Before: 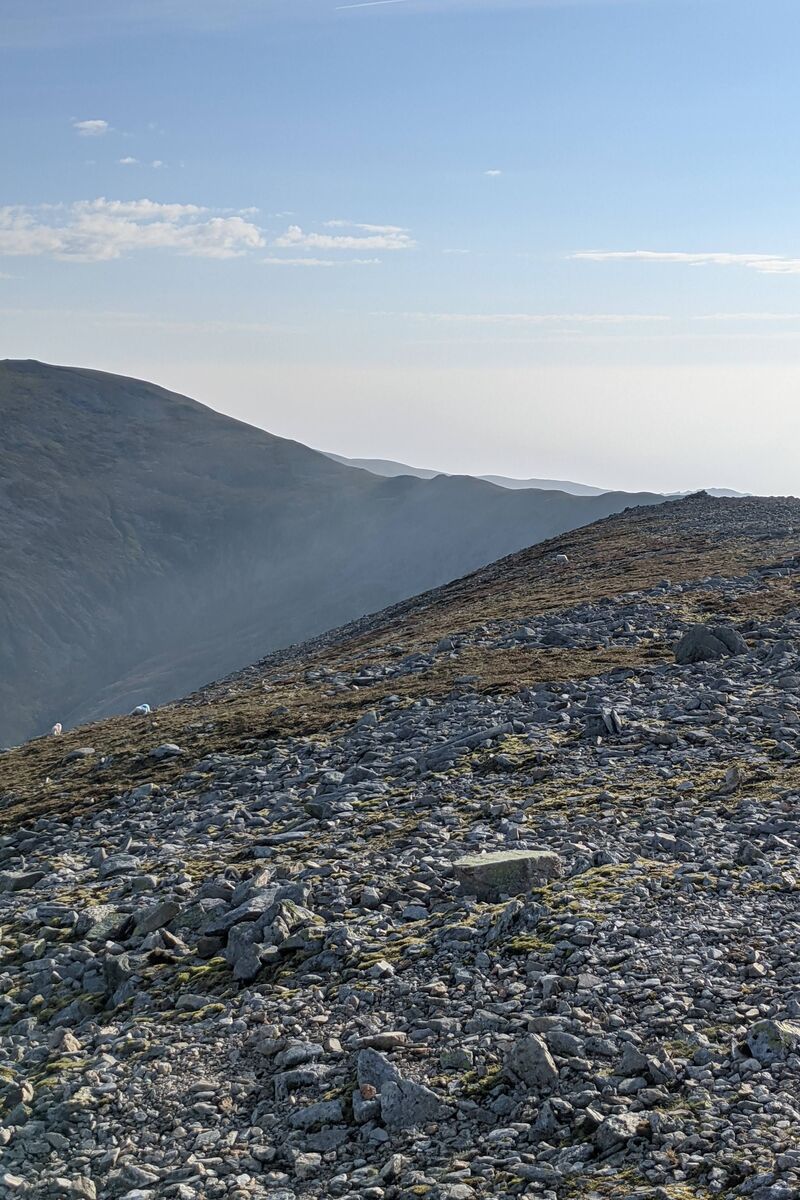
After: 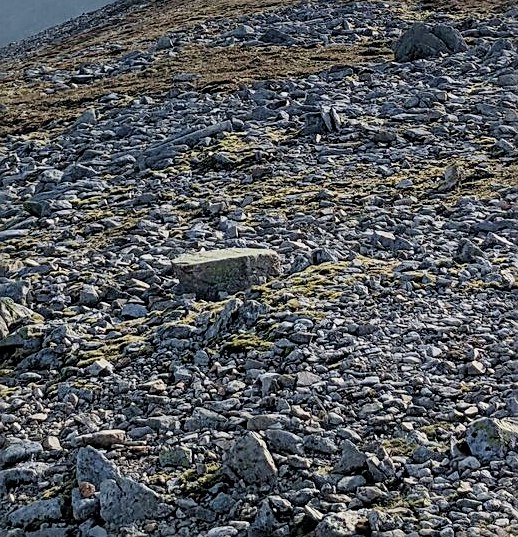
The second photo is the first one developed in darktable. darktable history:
sharpen: on, module defaults
filmic rgb: black relative exposure -7.99 EV, white relative exposure 3.85 EV, hardness 4.28
contrast brightness saturation: saturation 0.135
crop and rotate: left 35.182%, top 50.2%, bottom 4.994%
exposure: black level correction 0.004, exposure 0.391 EV, compensate exposure bias true, compensate highlight preservation false
